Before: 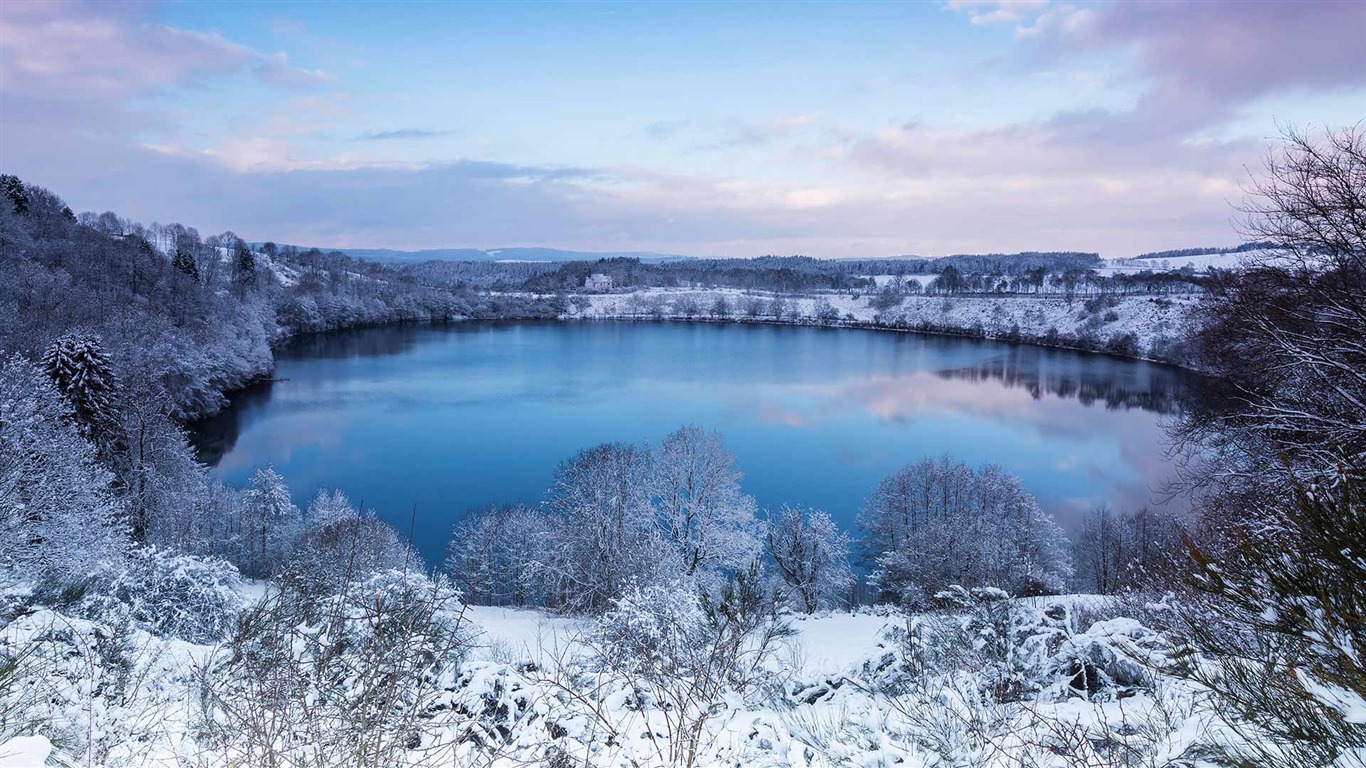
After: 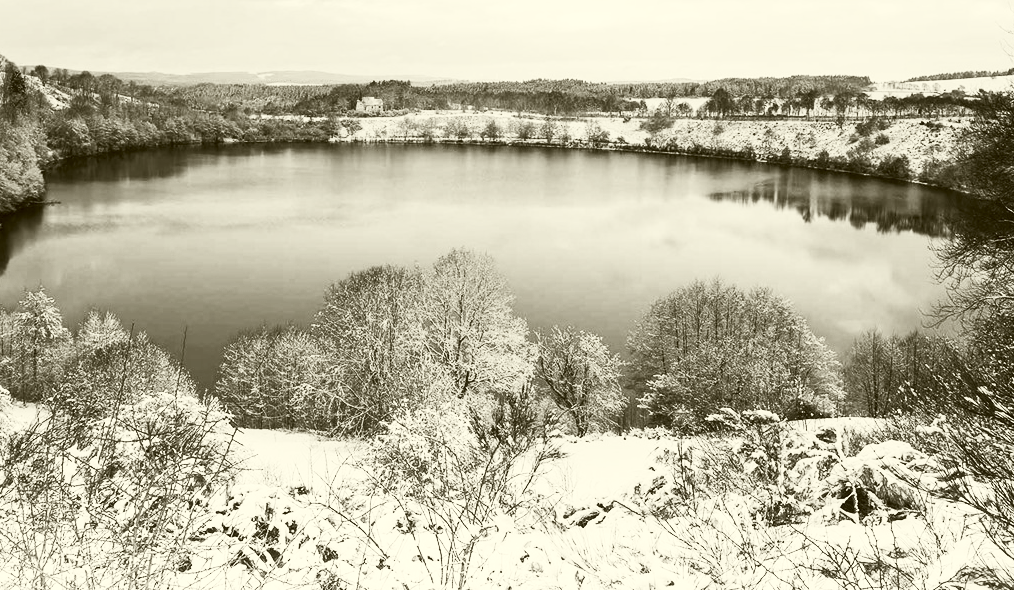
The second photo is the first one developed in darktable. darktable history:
color correction: highlights a* -1.57, highlights b* 9.97, shadows a* 0.25, shadows b* 18.64
contrast brightness saturation: contrast 0.523, brightness 0.482, saturation -0.994
crop: left 16.821%, top 23.077%, right 8.876%
